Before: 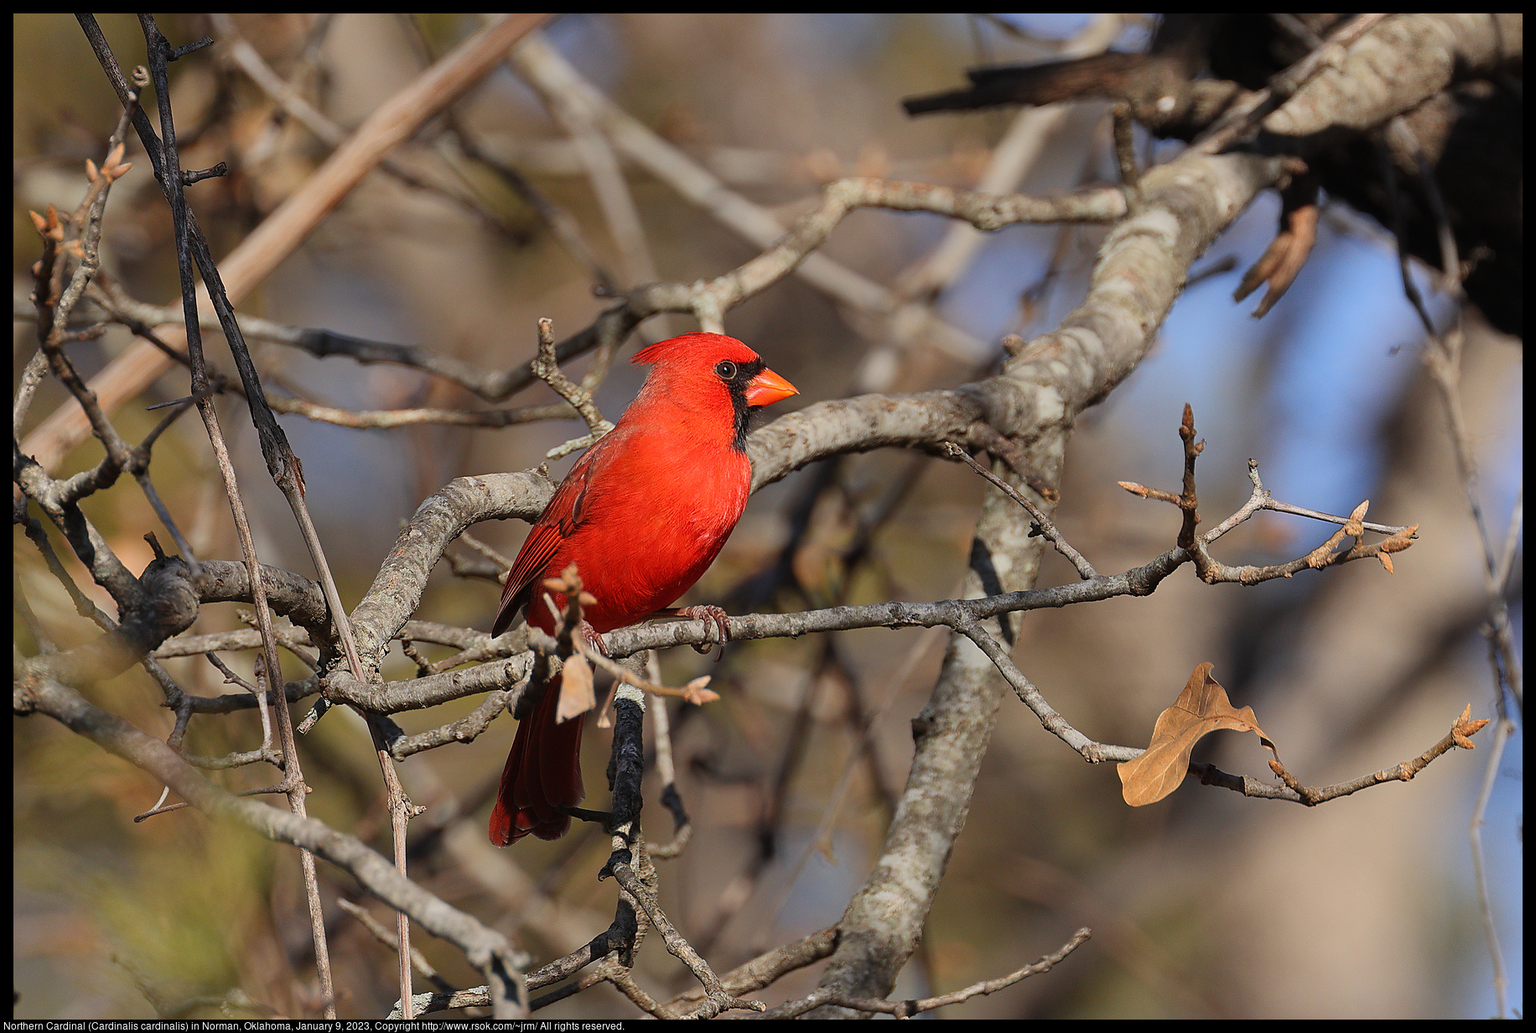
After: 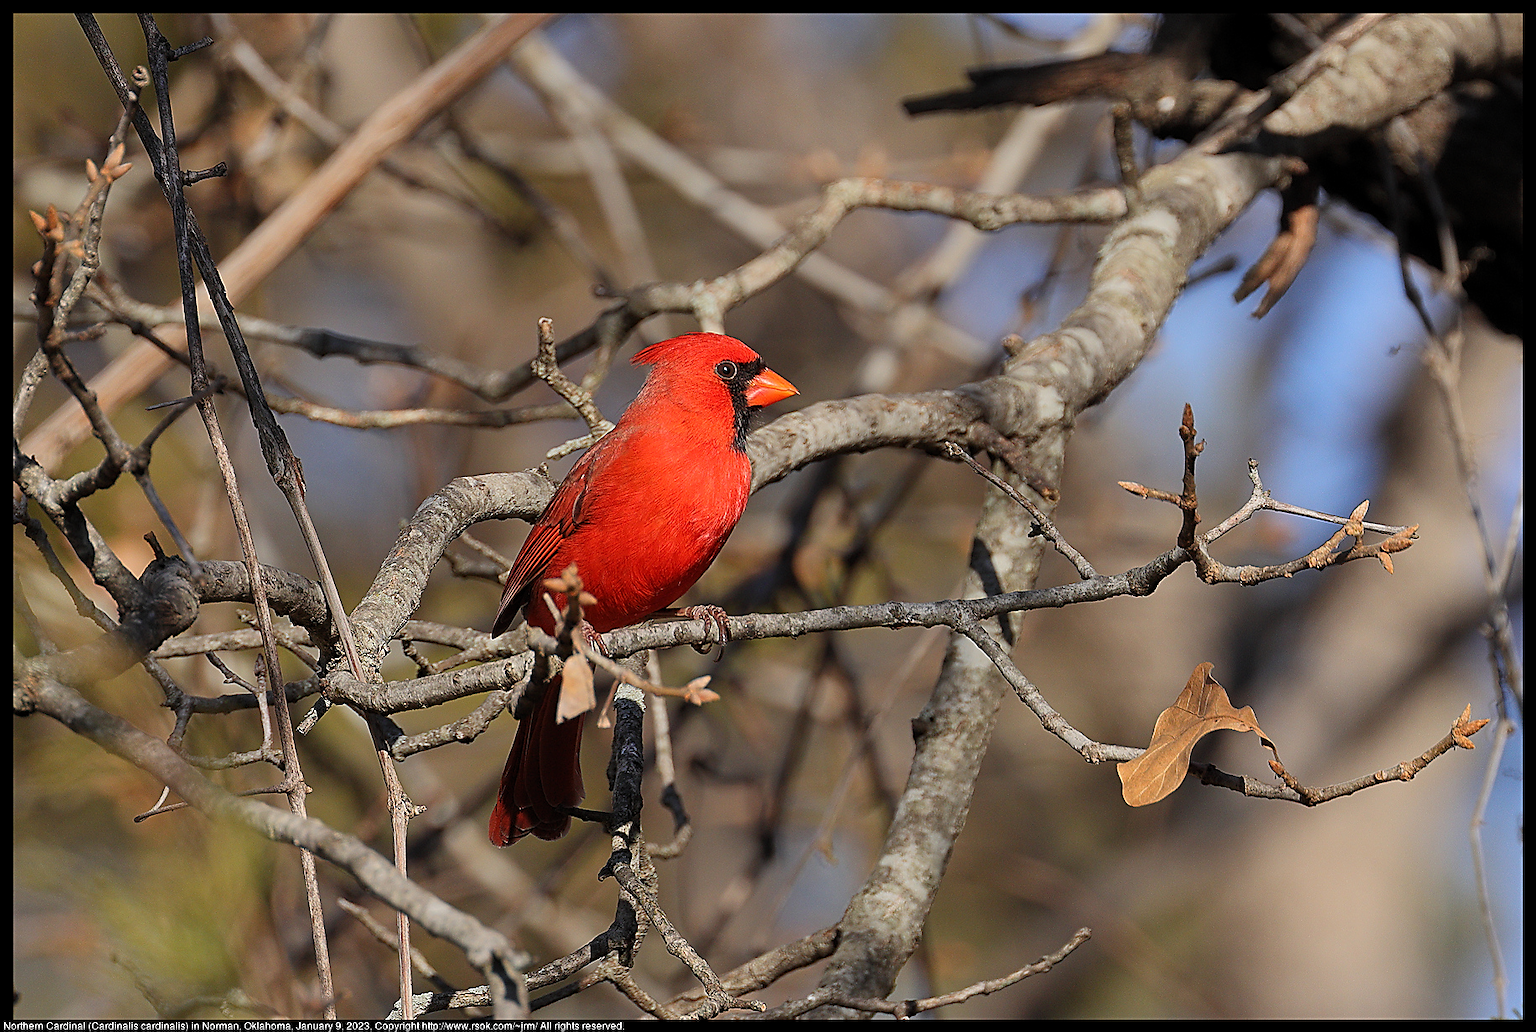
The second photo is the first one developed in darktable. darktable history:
sharpen: on, module defaults
exposure: compensate highlight preservation false
levels: levels [0.016, 0.5, 0.996]
